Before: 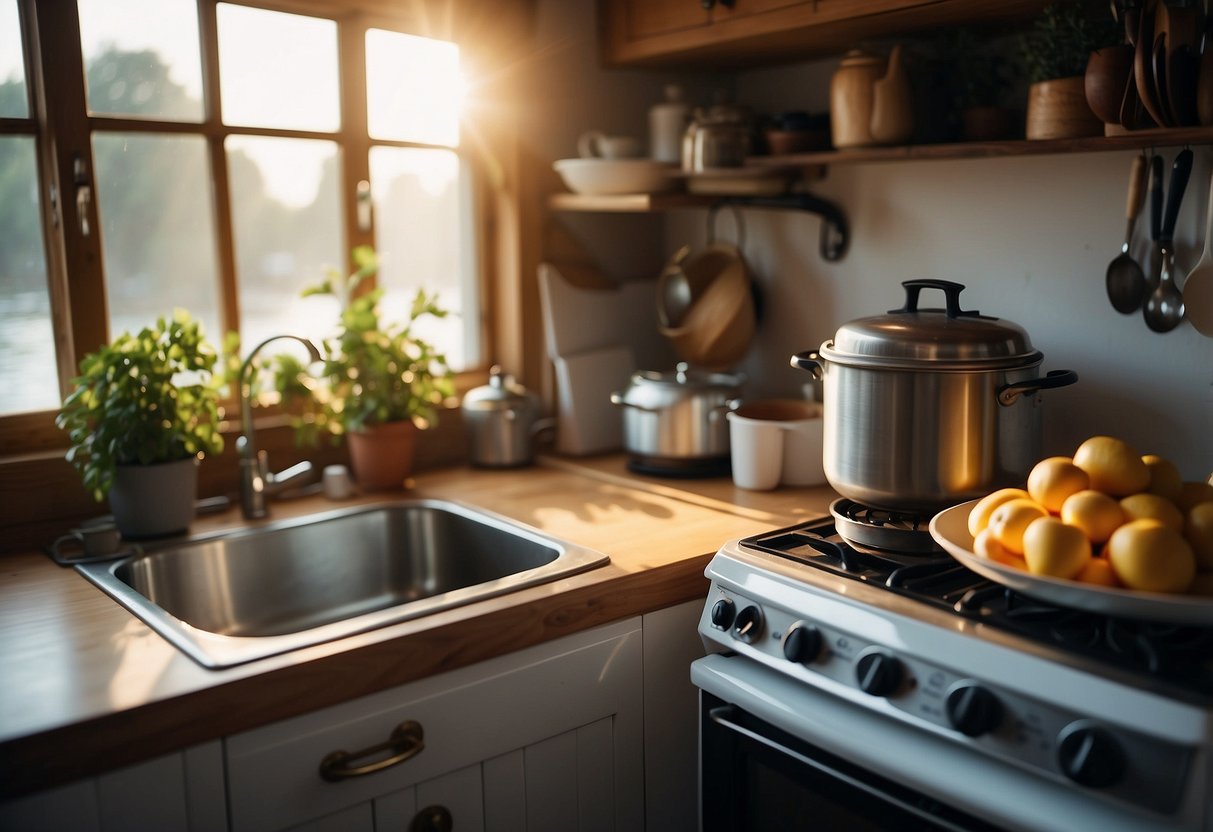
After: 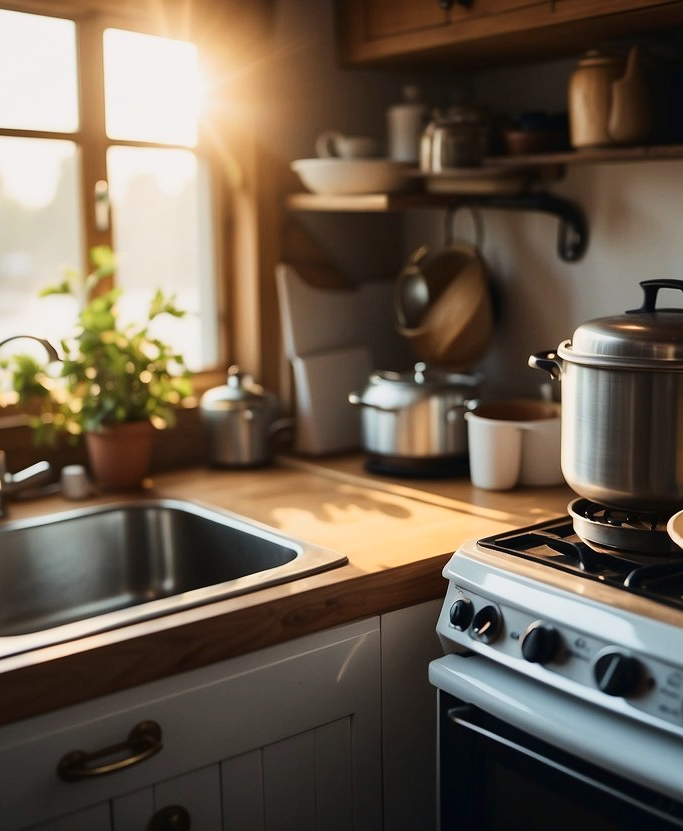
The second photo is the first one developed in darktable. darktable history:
crop: left 21.614%, right 22.011%, bottom 0.008%
tone curve: curves: ch0 [(0, 0.011) (0.139, 0.106) (0.295, 0.271) (0.499, 0.523) (0.739, 0.782) (0.857, 0.879) (1, 0.967)]; ch1 [(0, 0) (0.272, 0.249) (0.39, 0.379) (0.469, 0.456) (0.495, 0.497) (0.524, 0.53) (0.588, 0.62) (0.725, 0.779) (1, 1)]; ch2 [(0, 0) (0.125, 0.089) (0.35, 0.317) (0.437, 0.42) (0.502, 0.499) (0.533, 0.553) (0.599, 0.638) (1, 1)], color space Lab, linked channels, preserve colors none
